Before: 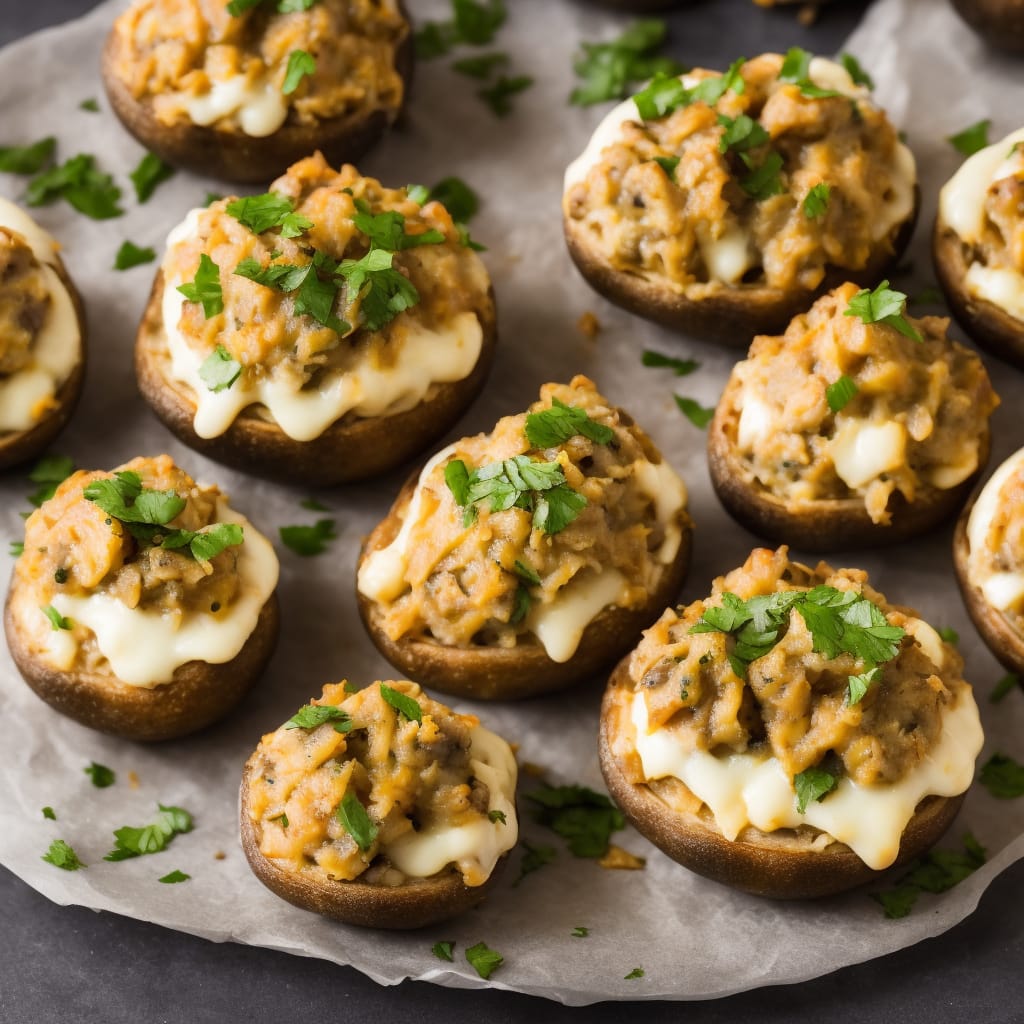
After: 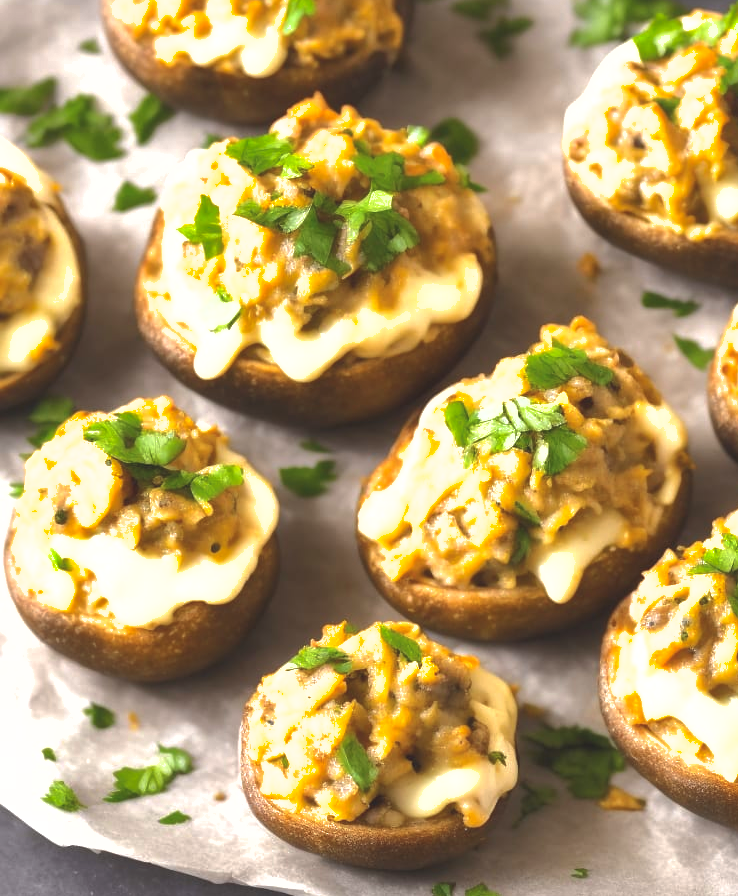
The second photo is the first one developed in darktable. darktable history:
shadows and highlights: on, module defaults
exposure: black level correction -0.005, exposure 1.002 EV, compensate highlight preservation false
crop: top 5.803%, right 27.864%, bottom 5.804%
